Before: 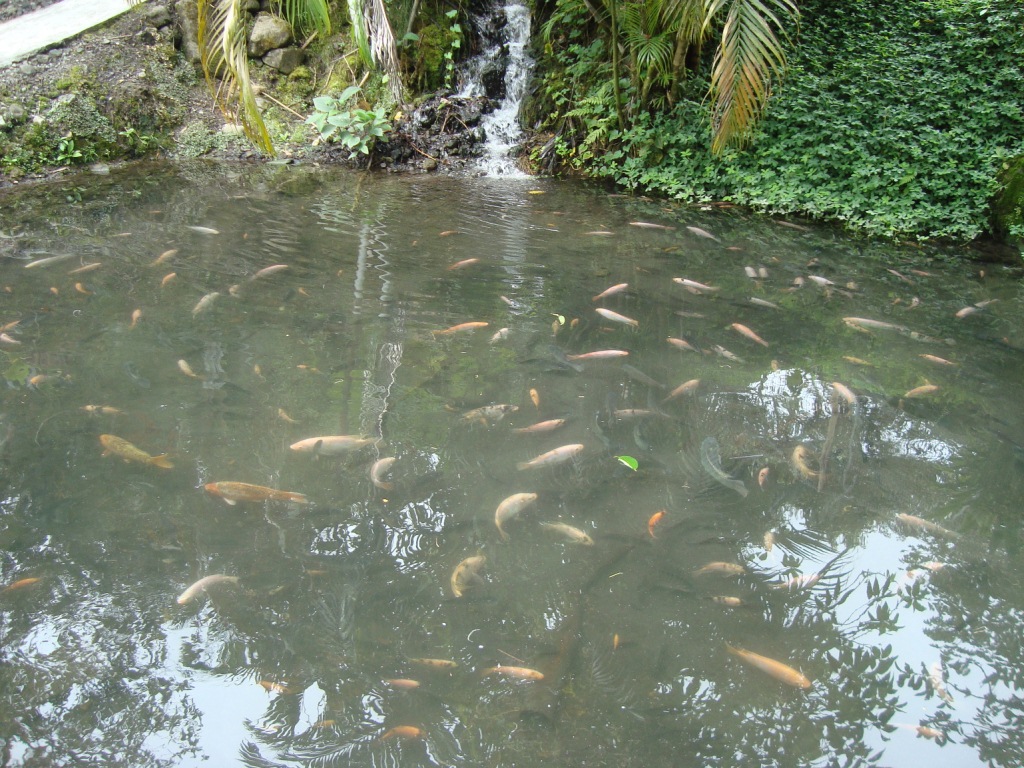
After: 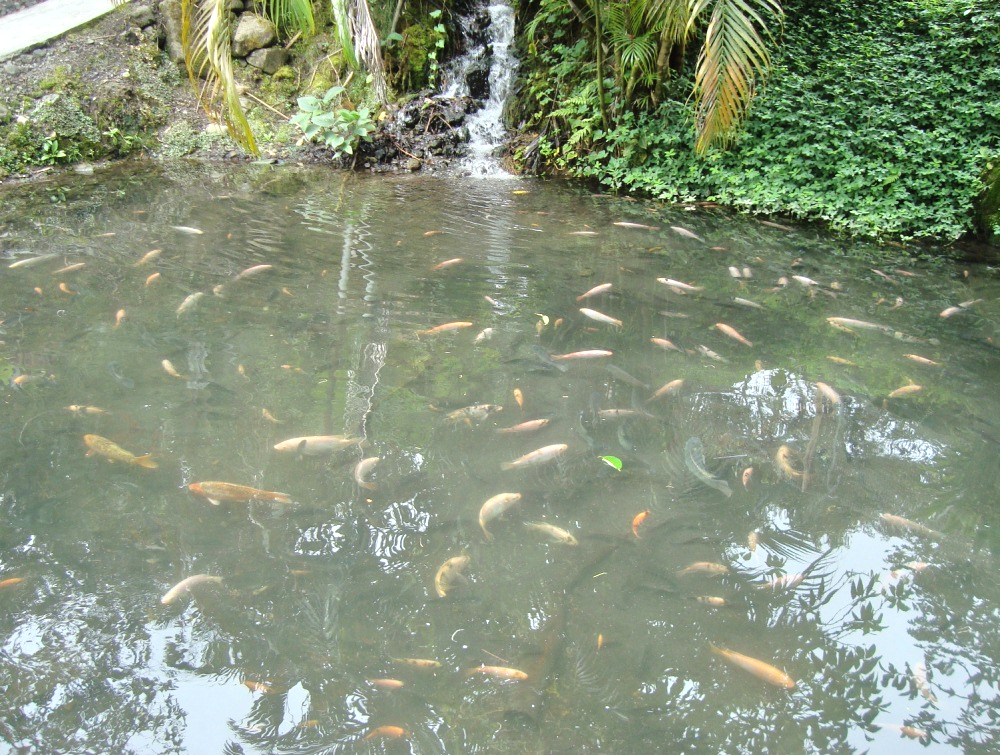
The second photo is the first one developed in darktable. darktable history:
tone equalizer: -8 EV 0.003 EV, -7 EV -0.008 EV, -6 EV 0.042 EV, -5 EV 0.041 EV, -4 EV 0.279 EV, -3 EV 0.644 EV, -2 EV 0.56 EV, -1 EV 0.17 EV, +0 EV 0.02 EV, mask exposure compensation -0.509 EV
crop and rotate: left 1.598%, right 0.664%, bottom 1.609%
